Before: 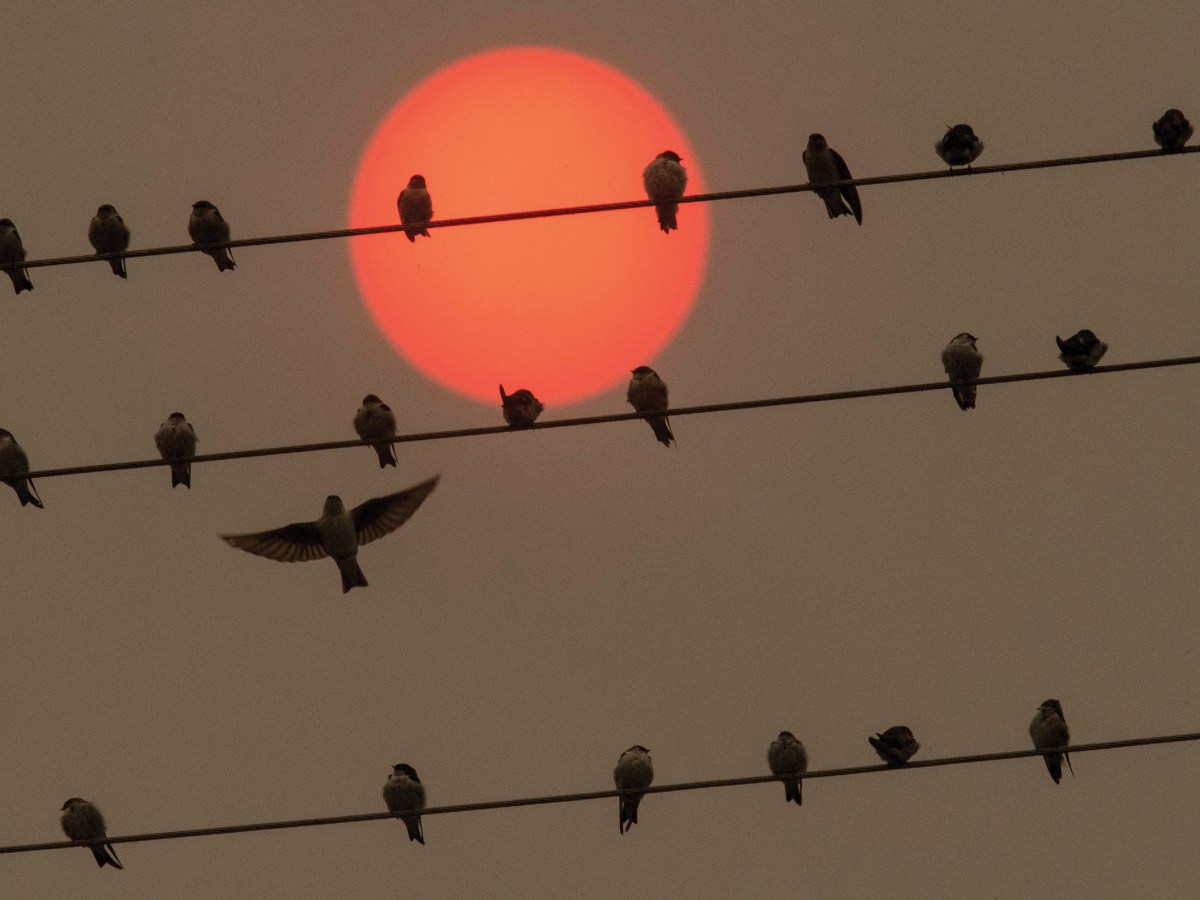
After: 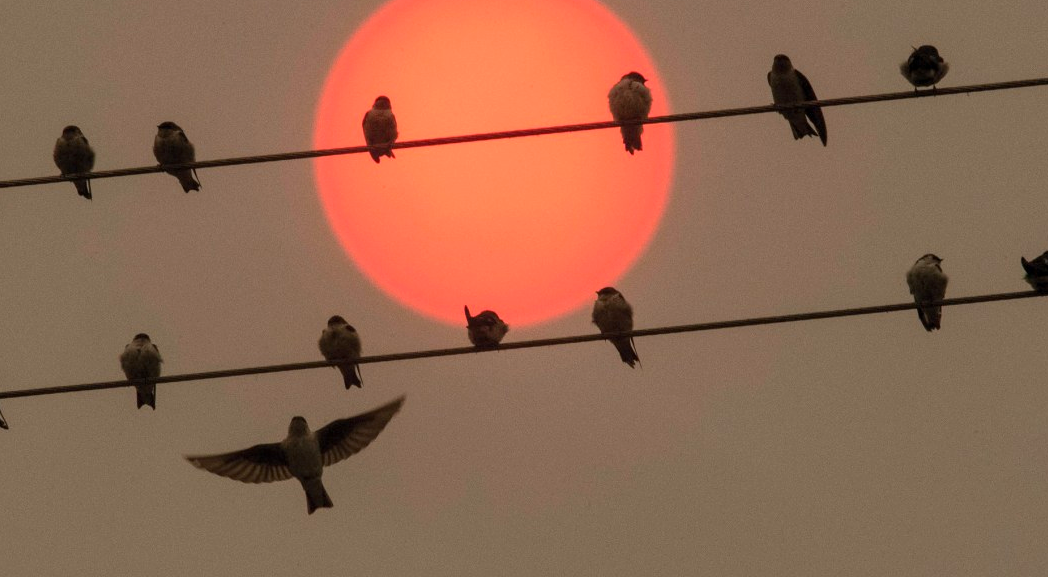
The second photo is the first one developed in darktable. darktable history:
exposure: black level correction 0.001, exposure 0.5 EV, compensate highlight preservation false
crop: left 2.974%, top 8.826%, right 9.617%, bottom 26.969%
